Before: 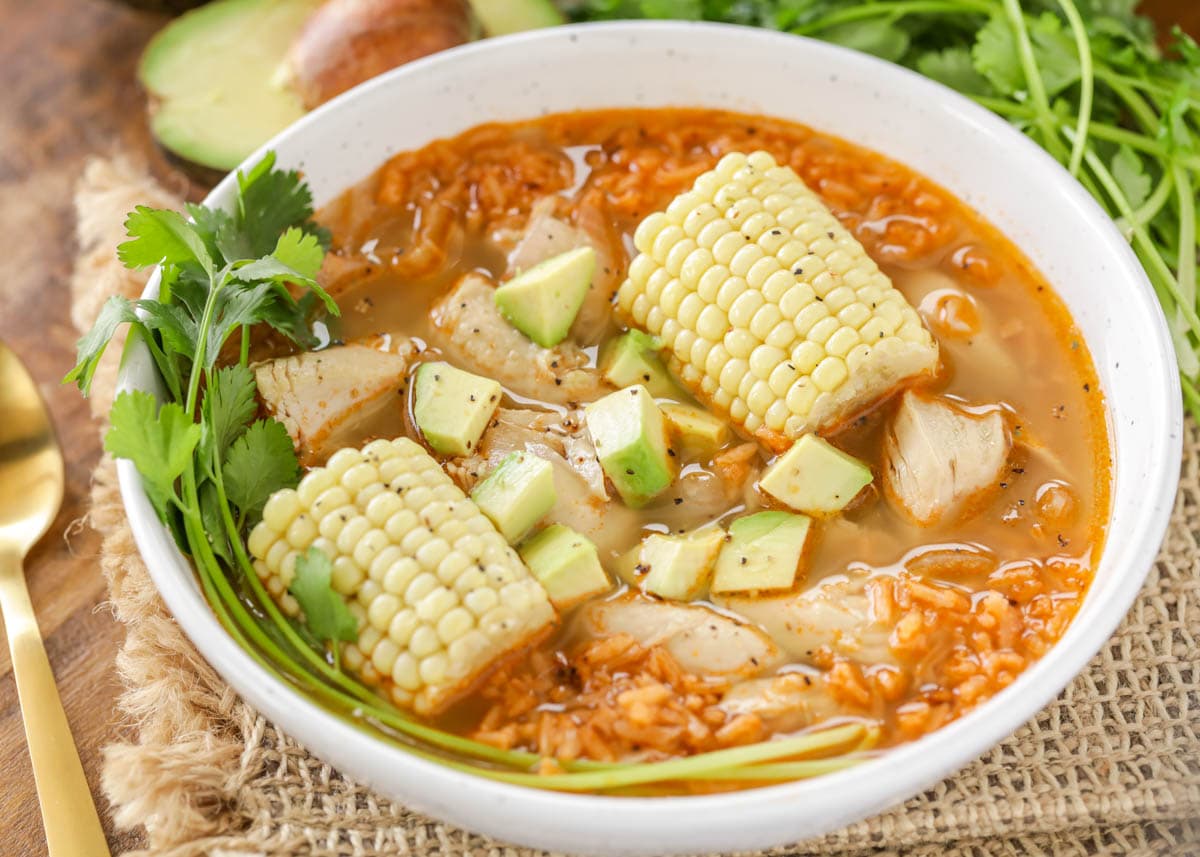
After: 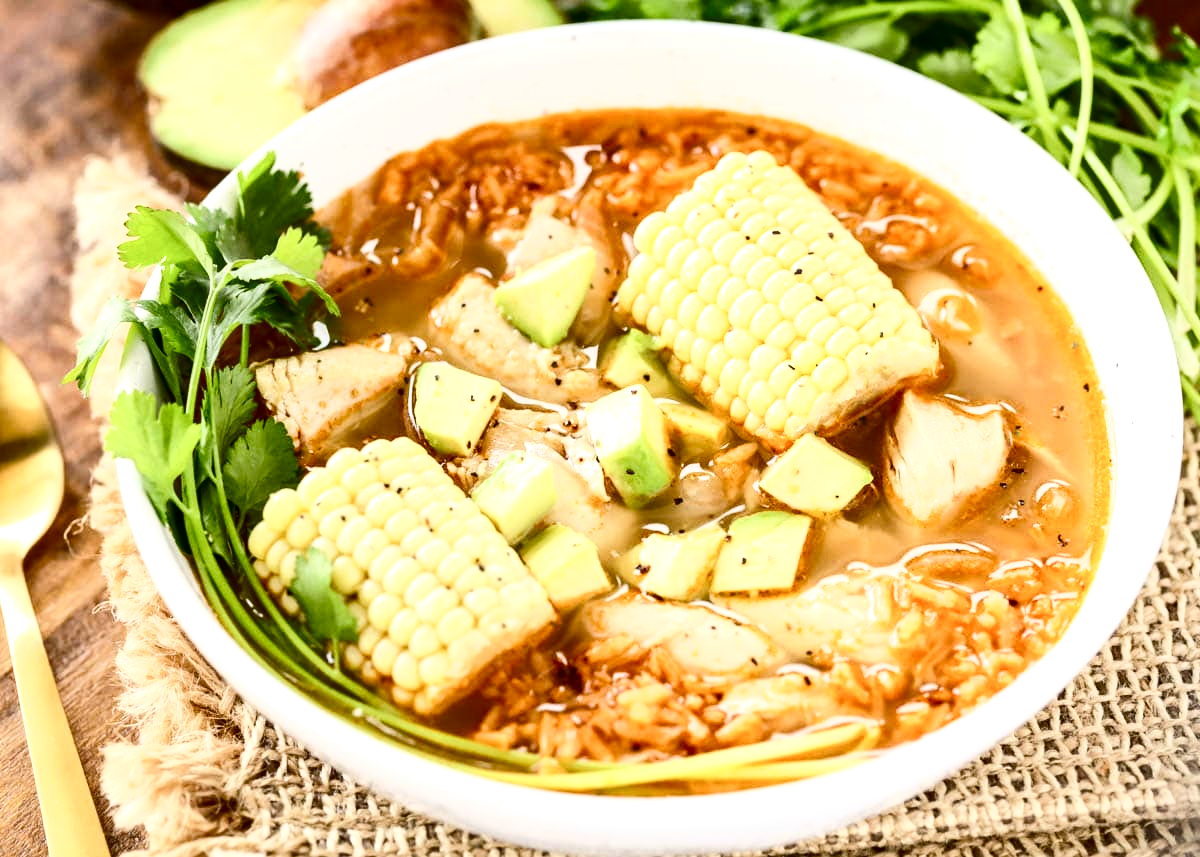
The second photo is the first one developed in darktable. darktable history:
tone curve: curves: ch0 [(0, 0) (0.003, 0.007) (0.011, 0.009) (0.025, 0.01) (0.044, 0.012) (0.069, 0.013) (0.1, 0.014) (0.136, 0.021) (0.177, 0.038) (0.224, 0.06) (0.277, 0.099) (0.335, 0.16) (0.399, 0.227) (0.468, 0.329) (0.543, 0.45) (0.623, 0.594) (0.709, 0.756) (0.801, 0.868) (0.898, 0.971) (1, 1)], color space Lab, independent channels, preserve colors none
color balance rgb: global offset › luminance -0.489%, perceptual saturation grading › global saturation 20%, perceptual saturation grading › highlights -25.518%, perceptual saturation grading › shadows 24.941%
exposure: black level correction 0, exposure 0.499 EV, compensate highlight preservation false
